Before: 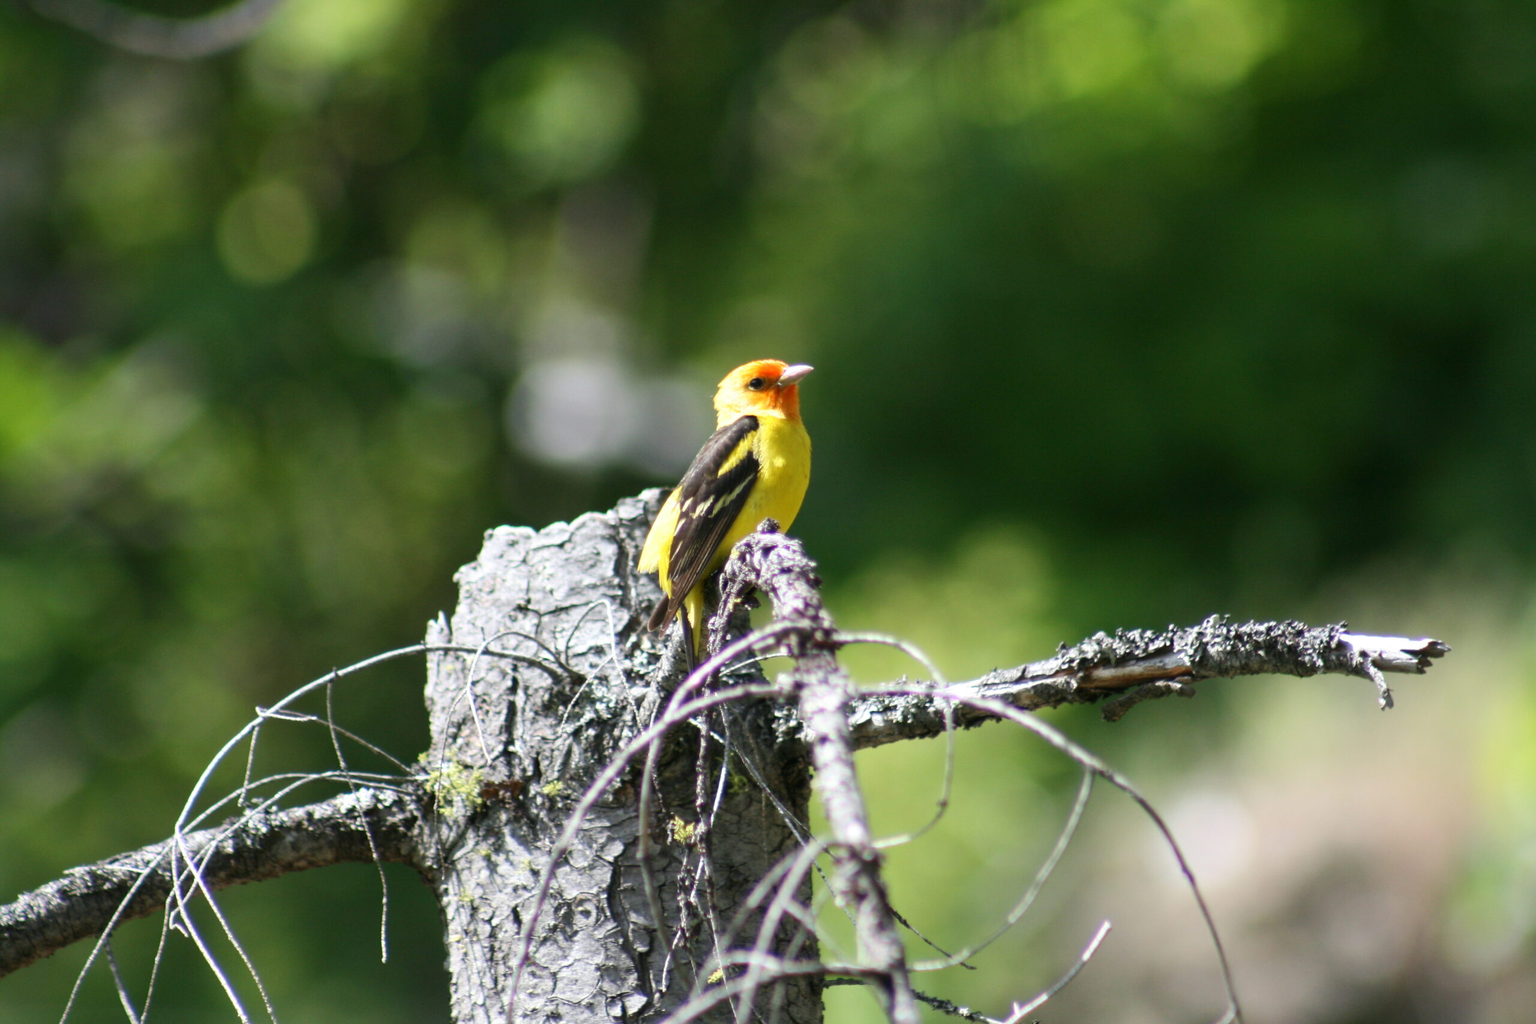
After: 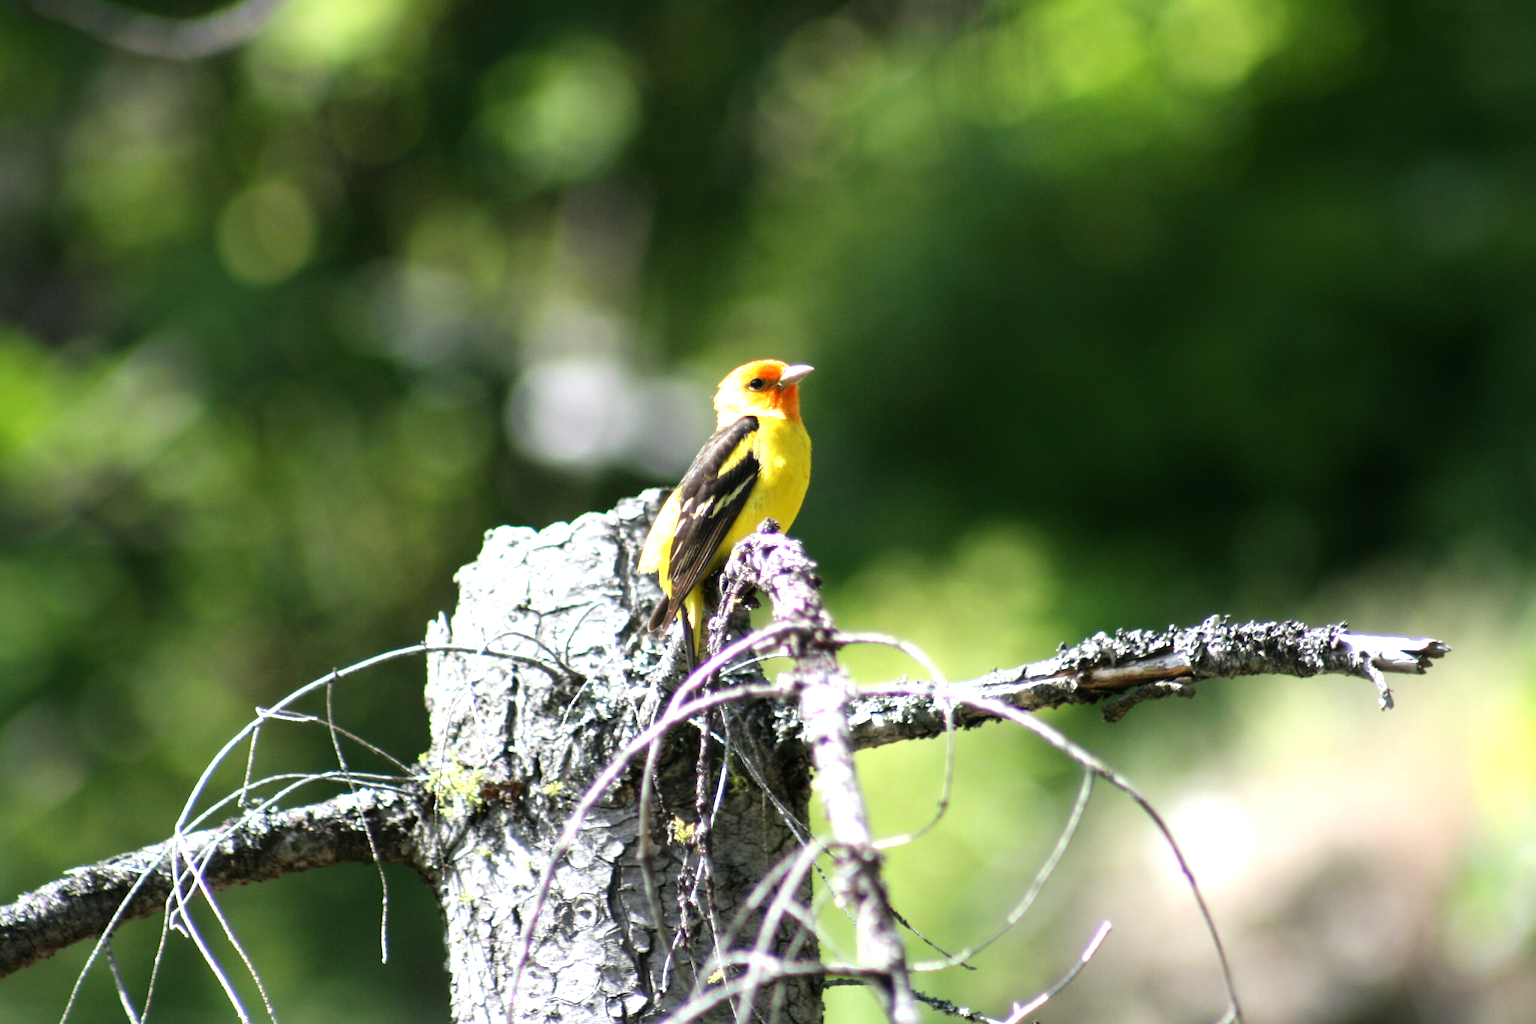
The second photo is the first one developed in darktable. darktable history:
tone equalizer: -8 EV -0.749 EV, -7 EV -0.737 EV, -6 EV -0.621 EV, -5 EV -0.364 EV, -3 EV 0.403 EV, -2 EV 0.6 EV, -1 EV 0.686 EV, +0 EV 0.749 EV
